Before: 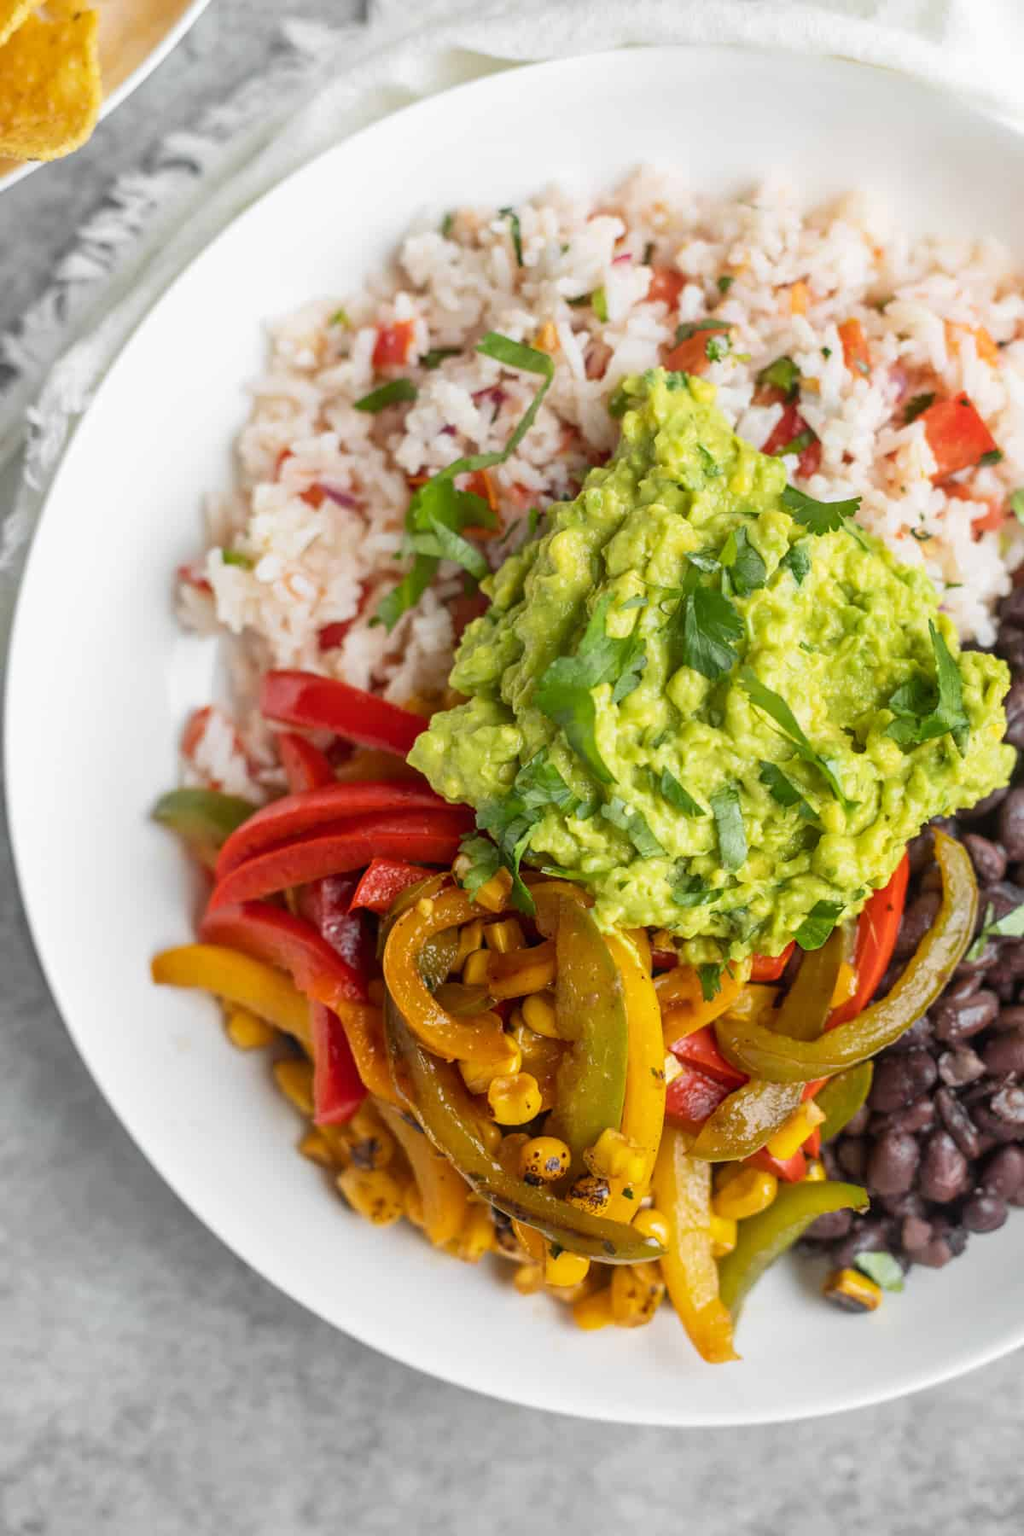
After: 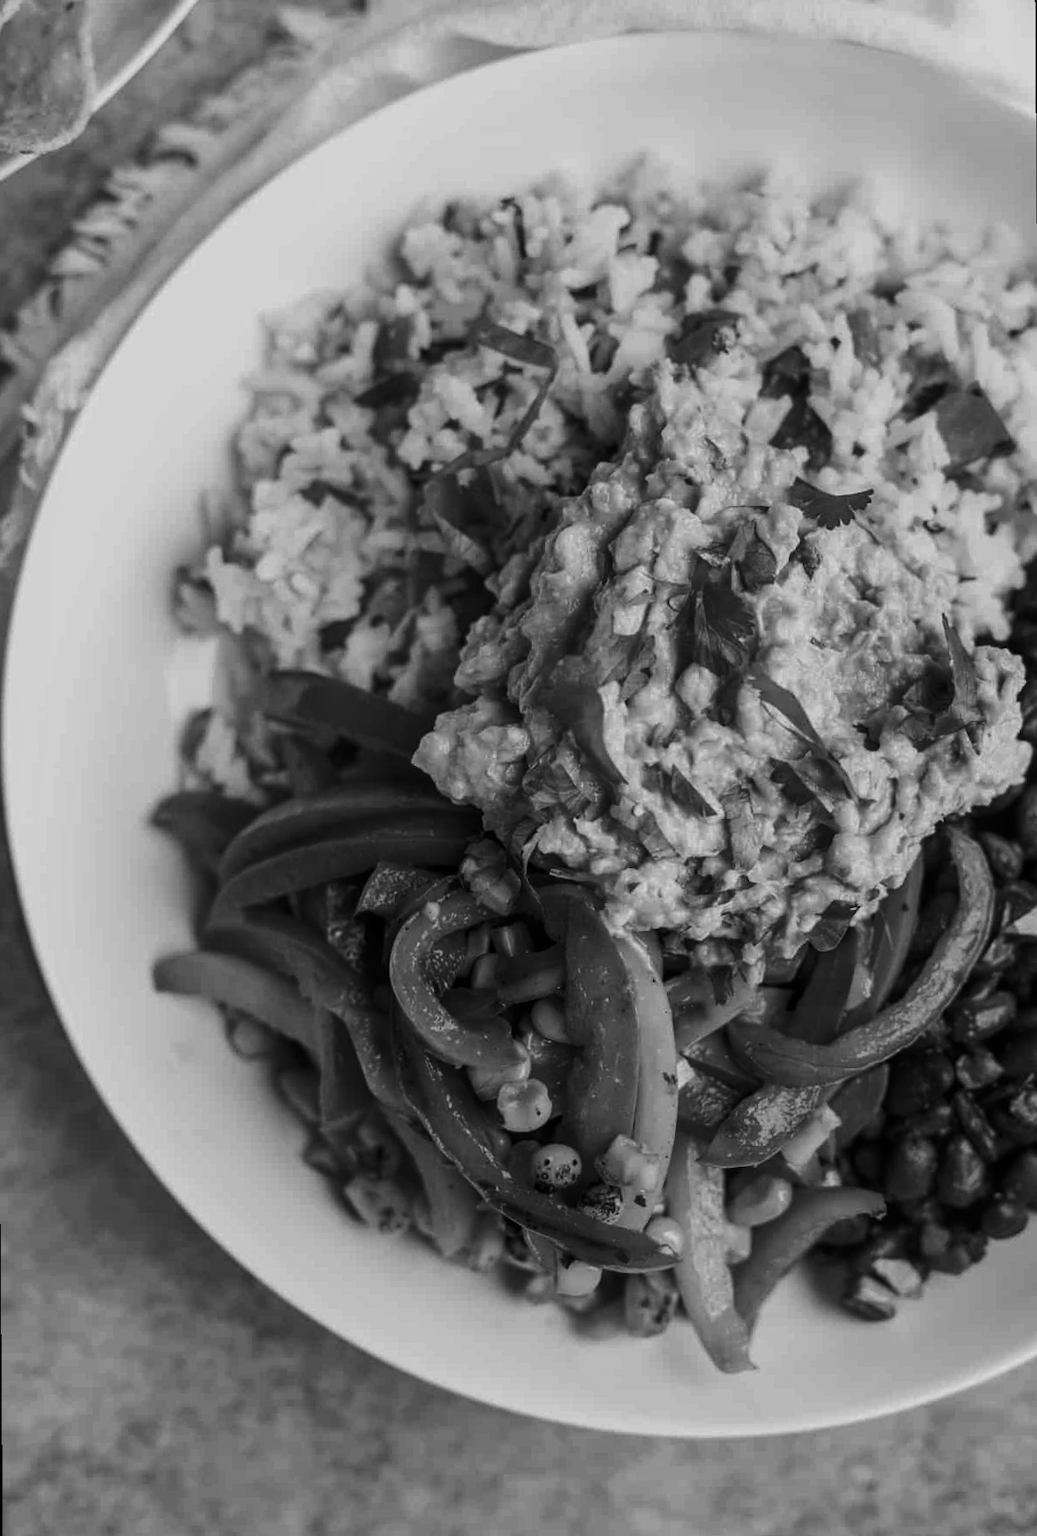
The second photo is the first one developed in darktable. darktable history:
color balance rgb: shadows lift › luminance 0.49%, shadows lift › chroma 6.83%, shadows lift › hue 300.29°, power › hue 208.98°, highlights gain › luminance 20.24%, highlights gain › chroma 13.17%, highlights gain › hue 173.85°, perceptual saturation grading › global saturation 18.05%
rotate and perspective: rotation -0.45°, automatic cropping original format, crop left 0.008, crop right 0.992, crop top 0.012, crop bottom 0.988
contrast brightness saturation: brightness -0.2, saturation 0.08
monochrome: a -71.75, b 75.82
exposure: black level correction -0.016, exposure -1.018 EV, compensate highlight preservation false
tone equalizer: -8 EV -0.417 EV, -7 EV -0.389 EV, -6 EV -0.333 EV, -5 EV -0.222 EV, -3 EV 0.222 EV, -2 EV 0.333 EV, -1 EV 0.389 EV, +0 EV 0.417 EV, edges refinement/feathering 500, mask exposure compensation -1.57 EV, preserve details no
local contrast: highlights 100%, shadows 100%, detail 120%, midtone range 0.2
